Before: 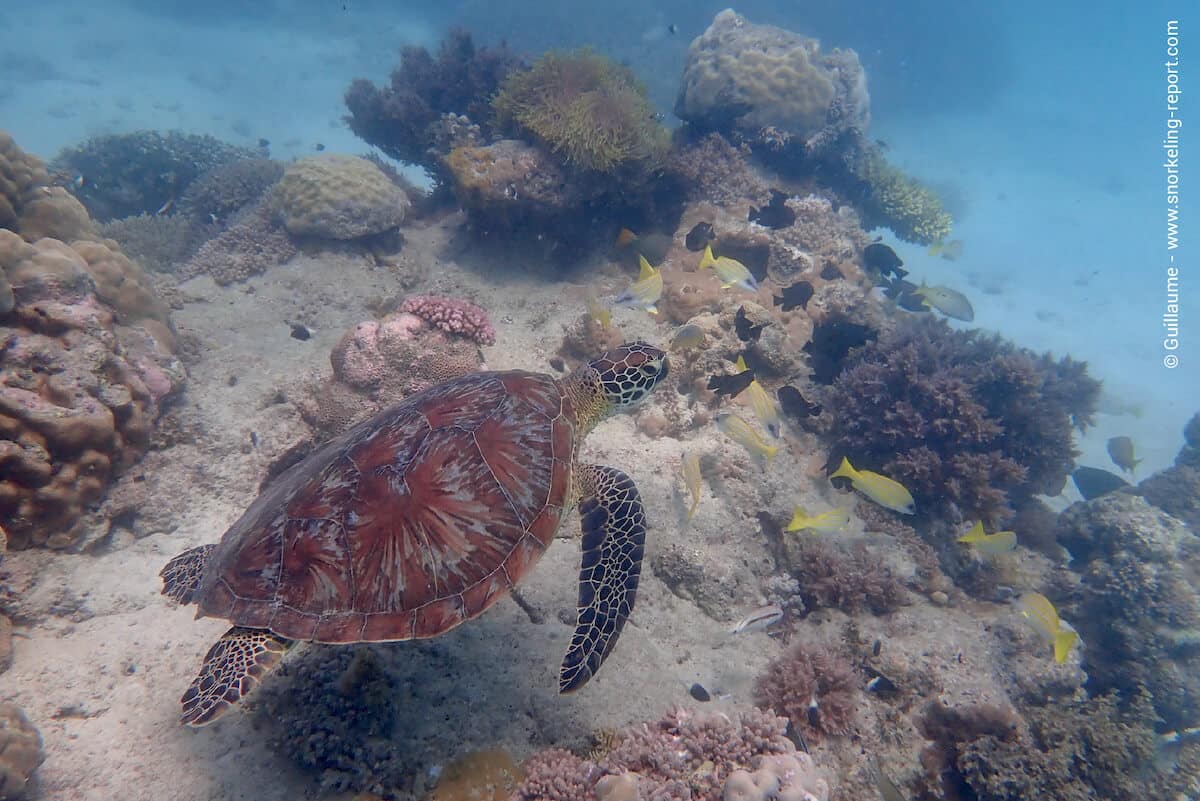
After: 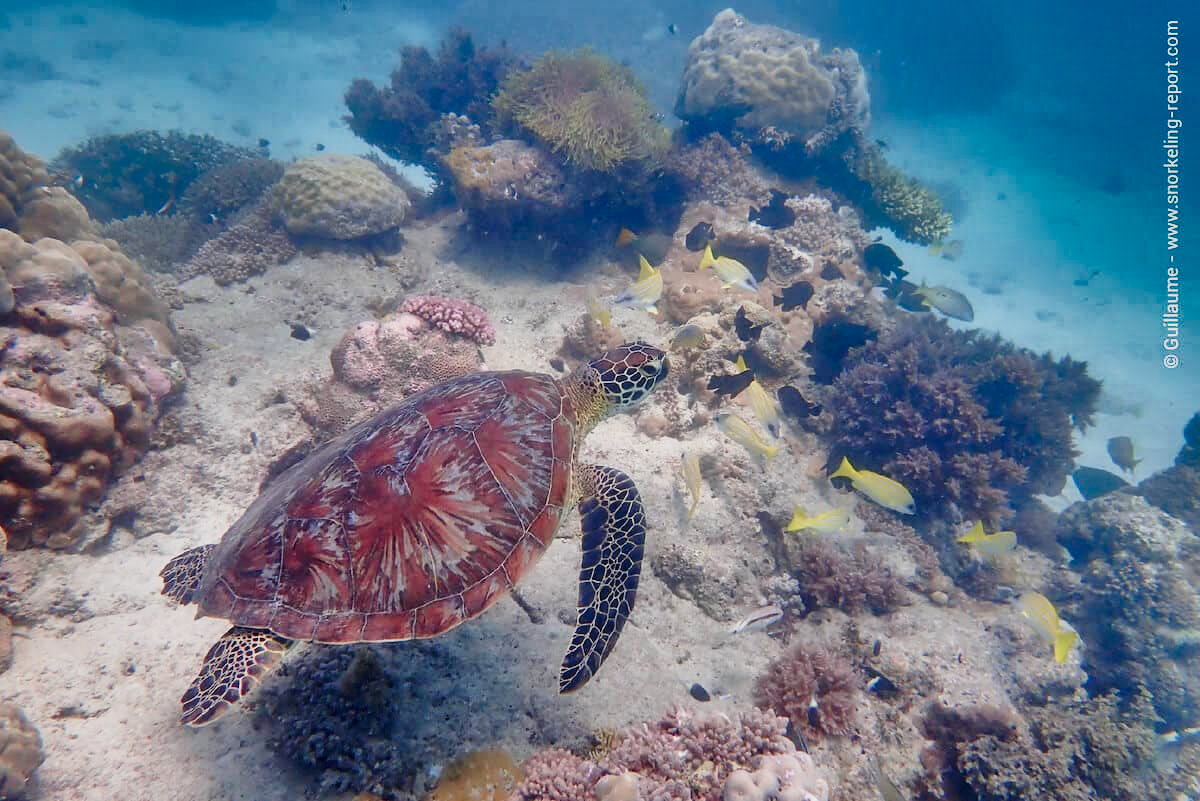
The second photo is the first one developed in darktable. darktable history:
base curve: curves: ch0 [(0, 0) (0.028, 0.03) (0.121, 0.232) (0.46, 0.748) (0.859, 0.968) (1, 1)], preserve colors none
shadows and highlights: radius 123.98, shadows 100, white point adjustment -3, highlights -100, highlights color adjustment 89.84%, soften with gaussian
